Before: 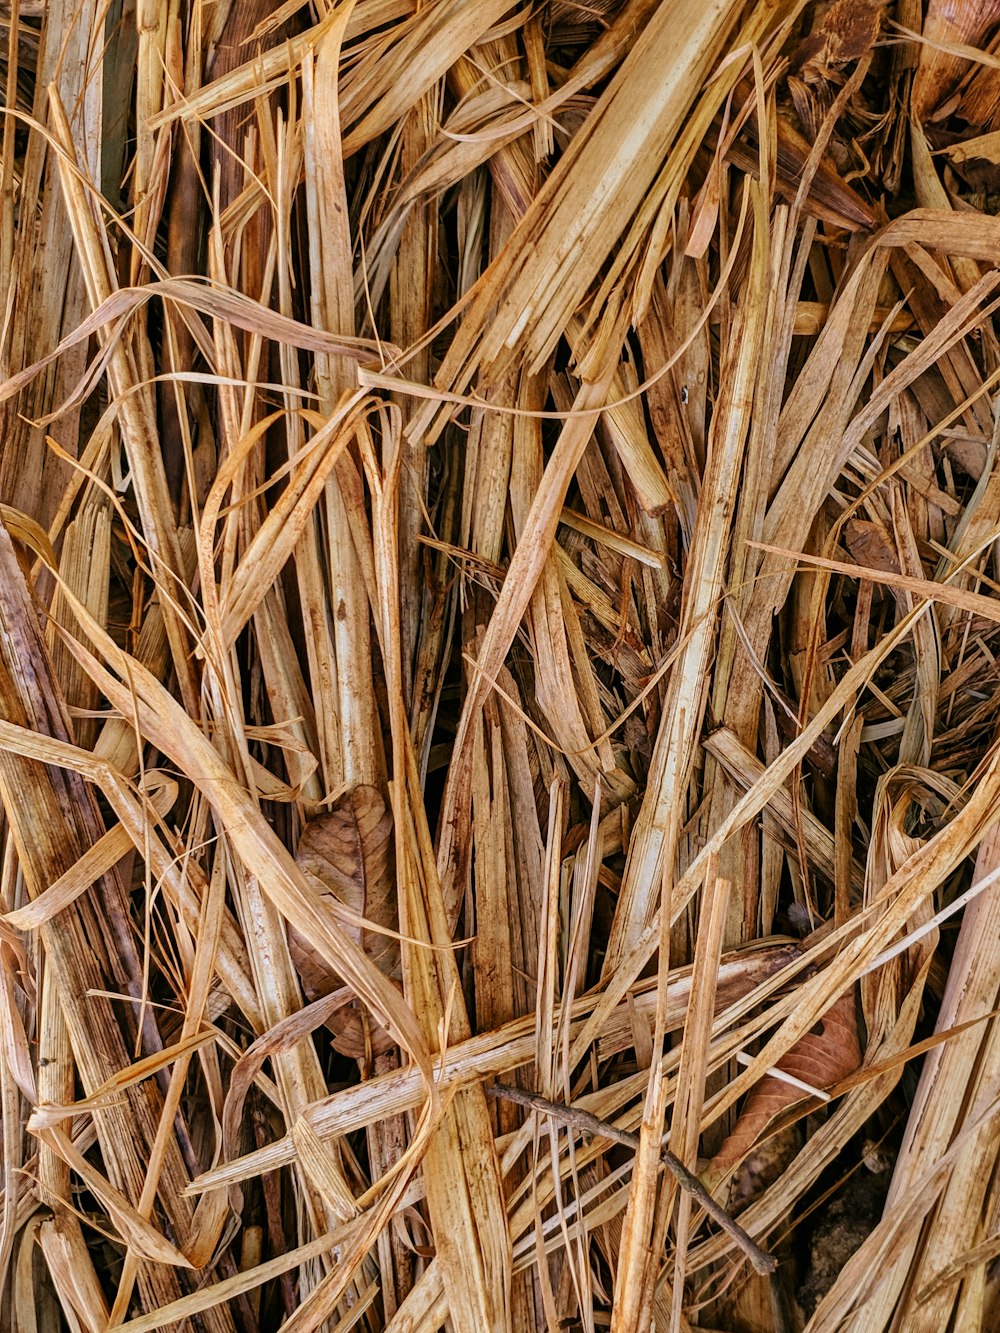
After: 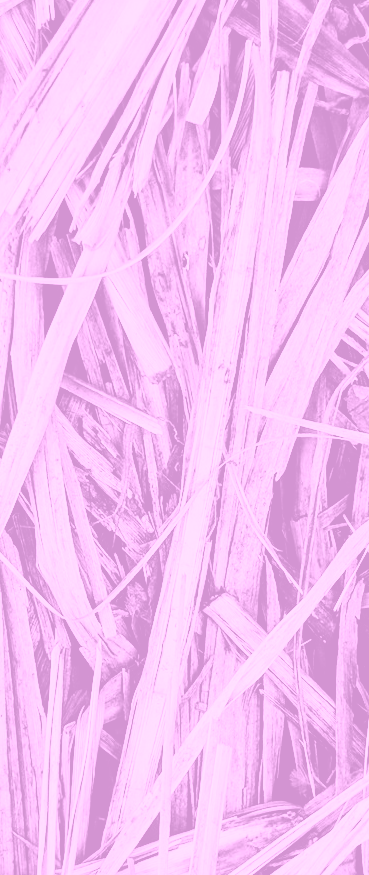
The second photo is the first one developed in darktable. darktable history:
crop and rotate: left 49.936%, top 10.094%, right 13.136%, bottom 24.256%
contrast brightness saturation: contrast 0.1, brightness 0.03, saturation 0.09
colorize: hue 331.2°, saturation 75%, source mix 30.28%, lightness 70.52%, version 1
tone curve: curves: ch0 [(0, 0.023) (0.087, 0.065) (0.184, 0.168) (0.45, 0.54) (0.57, 0.683) (0.722, 0.825) (0.877, 0.948) (1, 1)]; ch1 [(0, 0) (0.388, 0.369) (0.44, 0.44) (0.489, 0.481) (0.534, 0.551) (0.657, 0.659) (1, 1)]; ch2 [(0, 0) (0.353, 0.317) (0.408, 0.427) (0.472, 0.46) (0.5, 0.496) (0.537, 0.539) (0.576, 0.592) (0.625, 0.631) (1, 1)], color space Lab, independent channels, preserve colors none
shadows and highlights: shadows -12.5, white point adjustment 4, highlights 28.33
color balance: on, module defaults
exposure: exposure -0.021 EV, compensate highlight preservation false
filmic rgb: black relative exposure -6.98 EV, white relative exposure 5.63 EV, hardness 2.86
